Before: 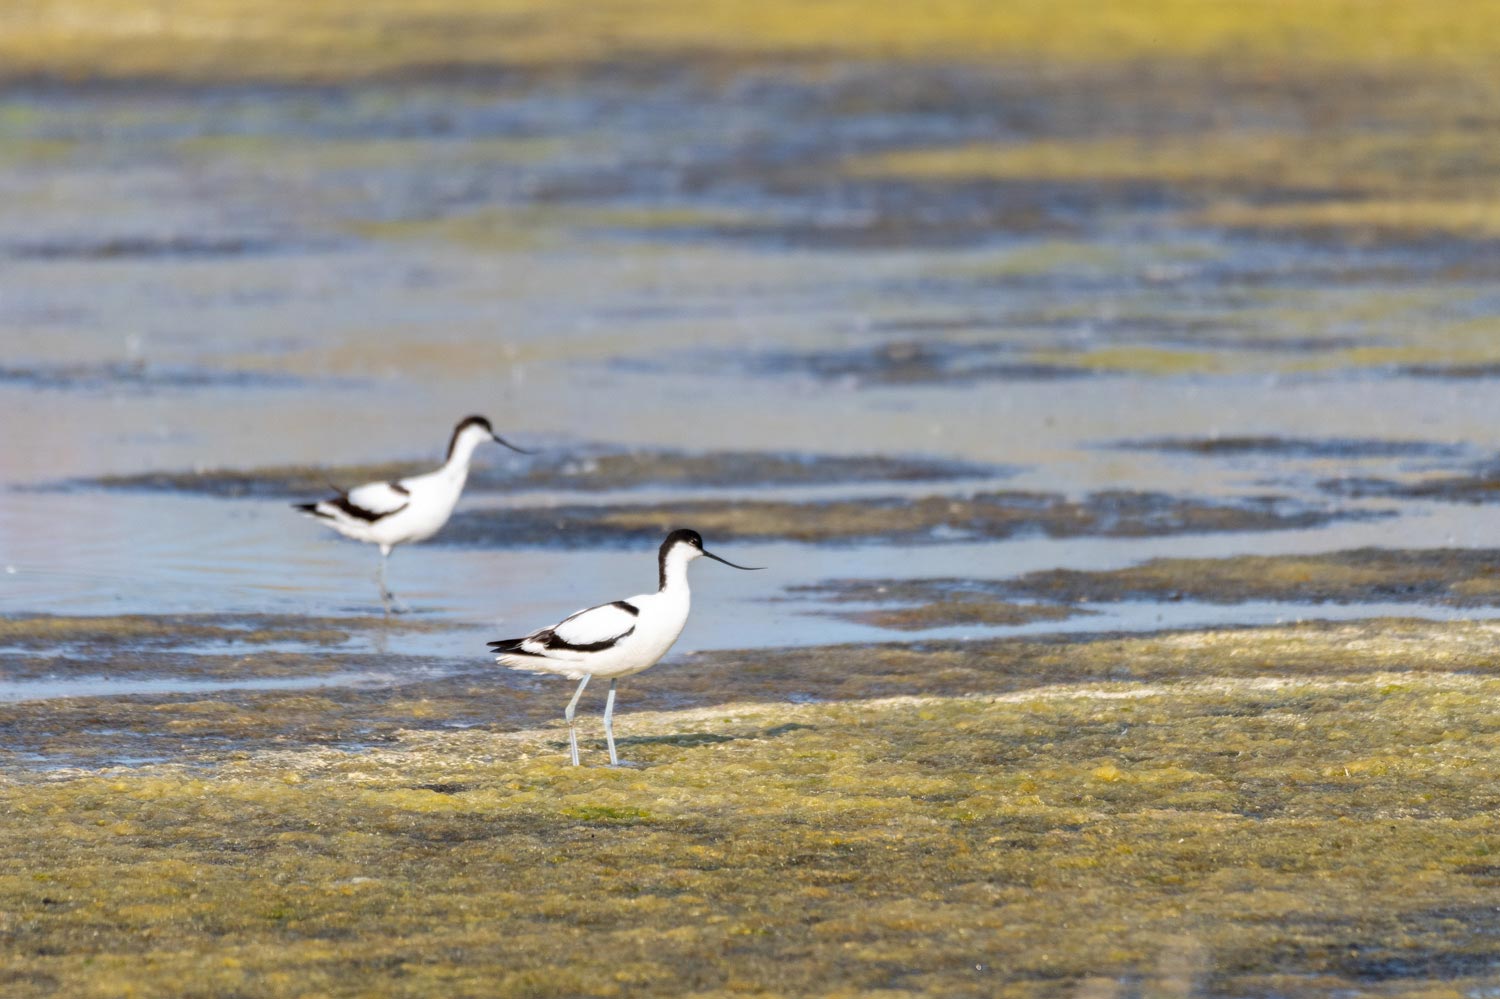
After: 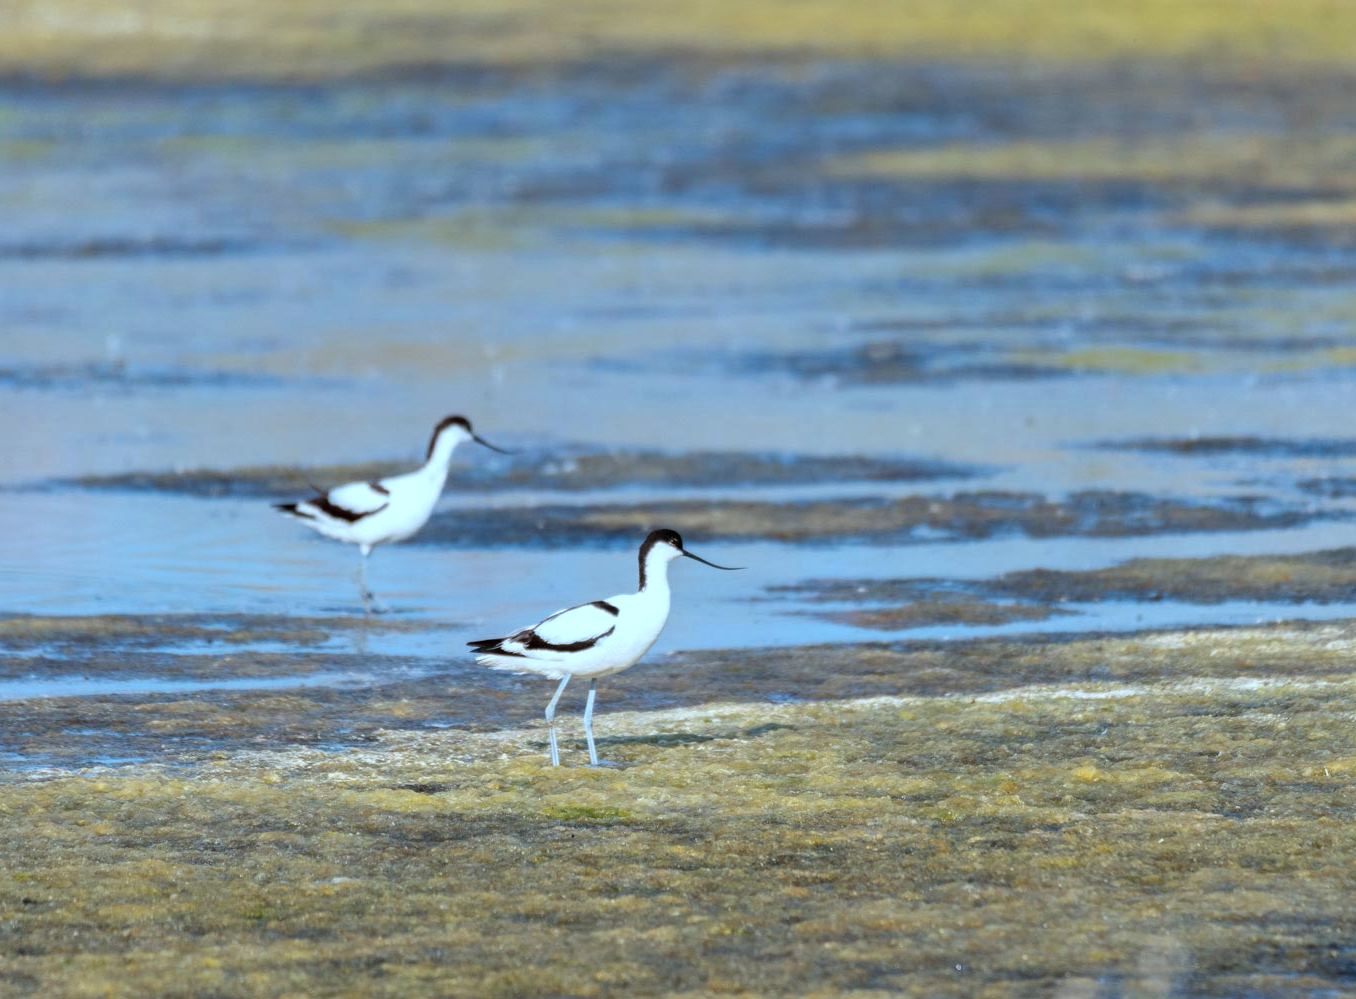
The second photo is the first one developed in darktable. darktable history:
color correction: highlights a* -9.21, highlights b* -22.48
crop and rotate: left 1.334%, right 8.244%
